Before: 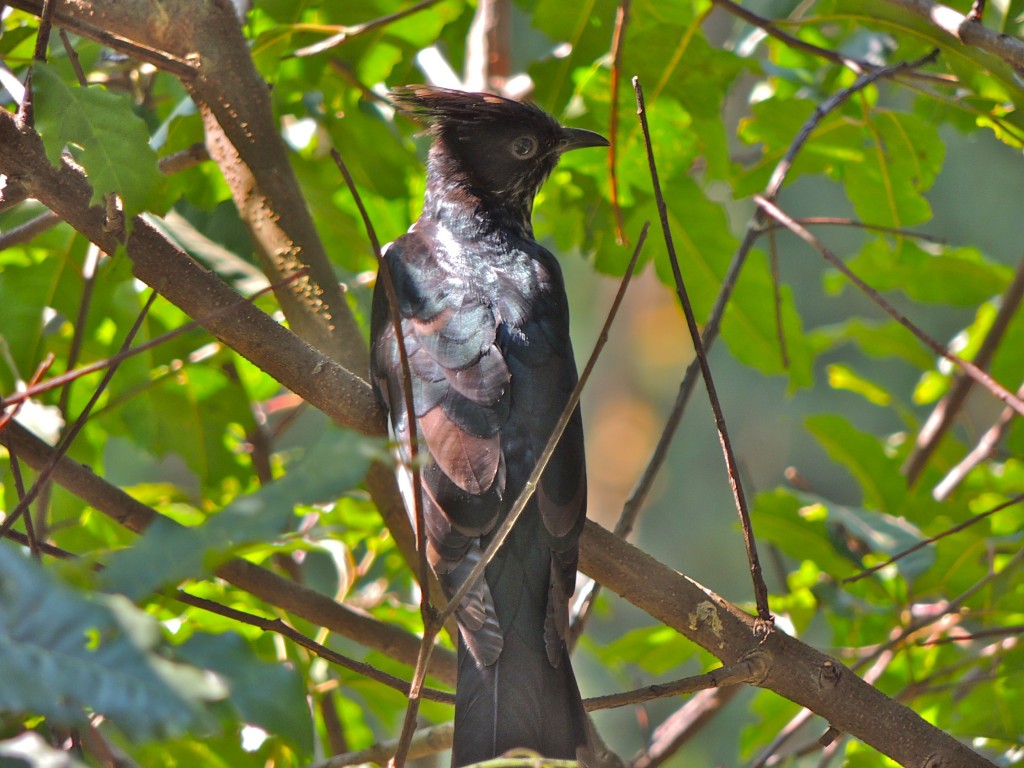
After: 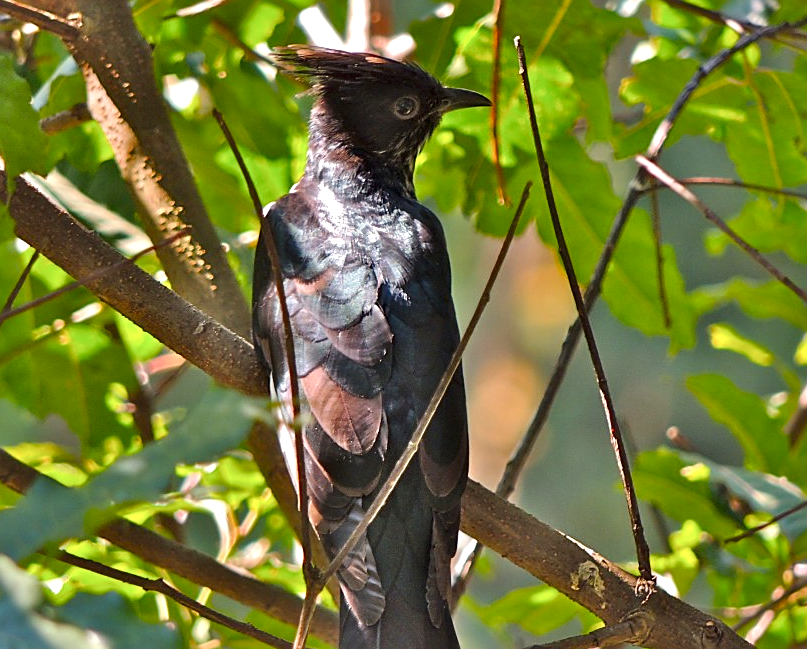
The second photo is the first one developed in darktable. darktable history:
sharpen: on, module defaults
crop: left 11.582%, top 5.269%, right 9.553%, bottom 10.203%
color balance rgb: highlights gain › luminance 7.124%, highlights gain › chroma 0.93%, highlights gain › hue 49.53°, perceptual saturation grading › global saturation 0.604%, perceptual saturation grading › highlights -8.492%, perceptual saturation grading › mid-tones 18.29%, perceptual saturation grading › shadows 28.425%, global vibrance 9.579%
local contrast: mode bilateral grid, contrast 25, coarseness 60, detail 152%, midtone range 0.2
